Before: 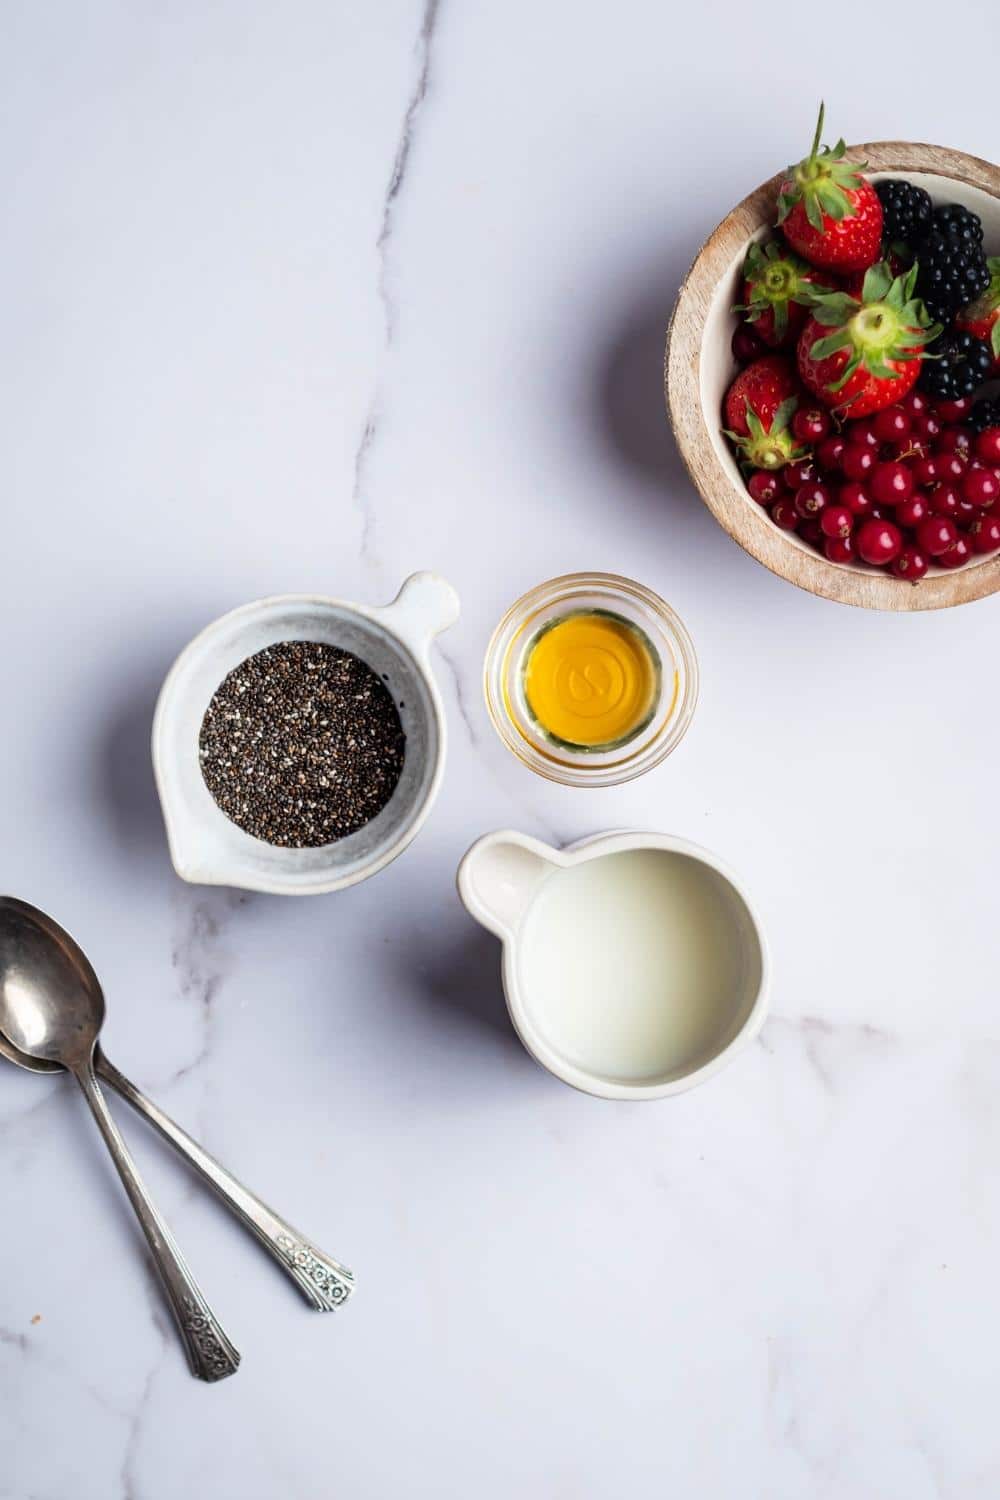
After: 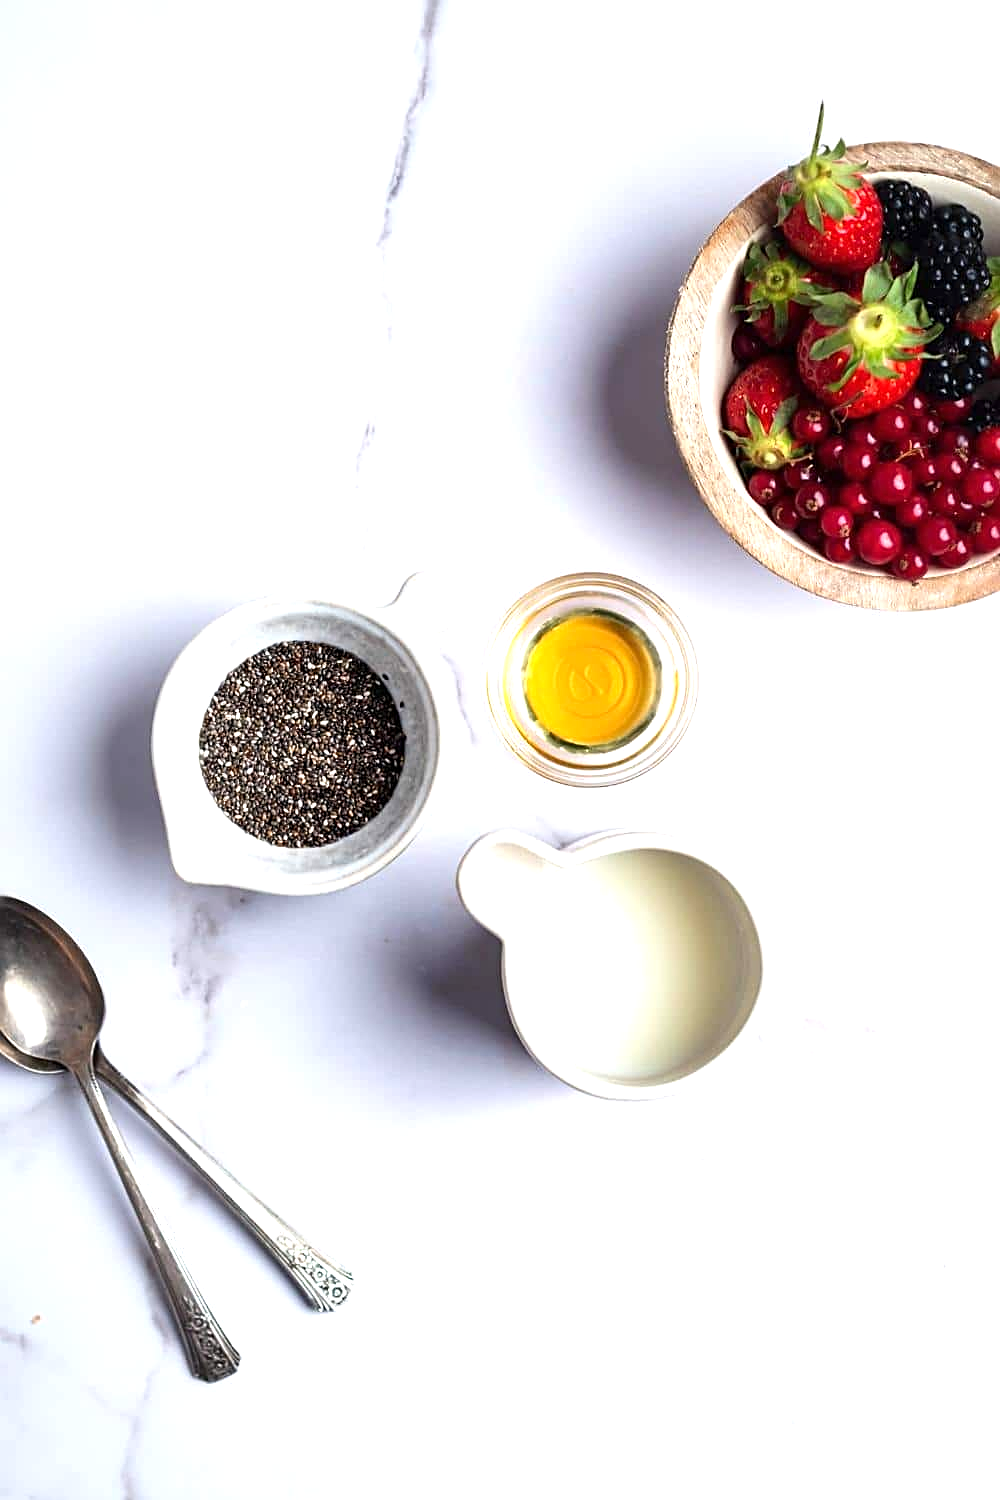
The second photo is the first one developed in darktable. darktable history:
sharpen: amount 0.495
exposure: exposure 0.653 EV, compensate highlight preservation false
